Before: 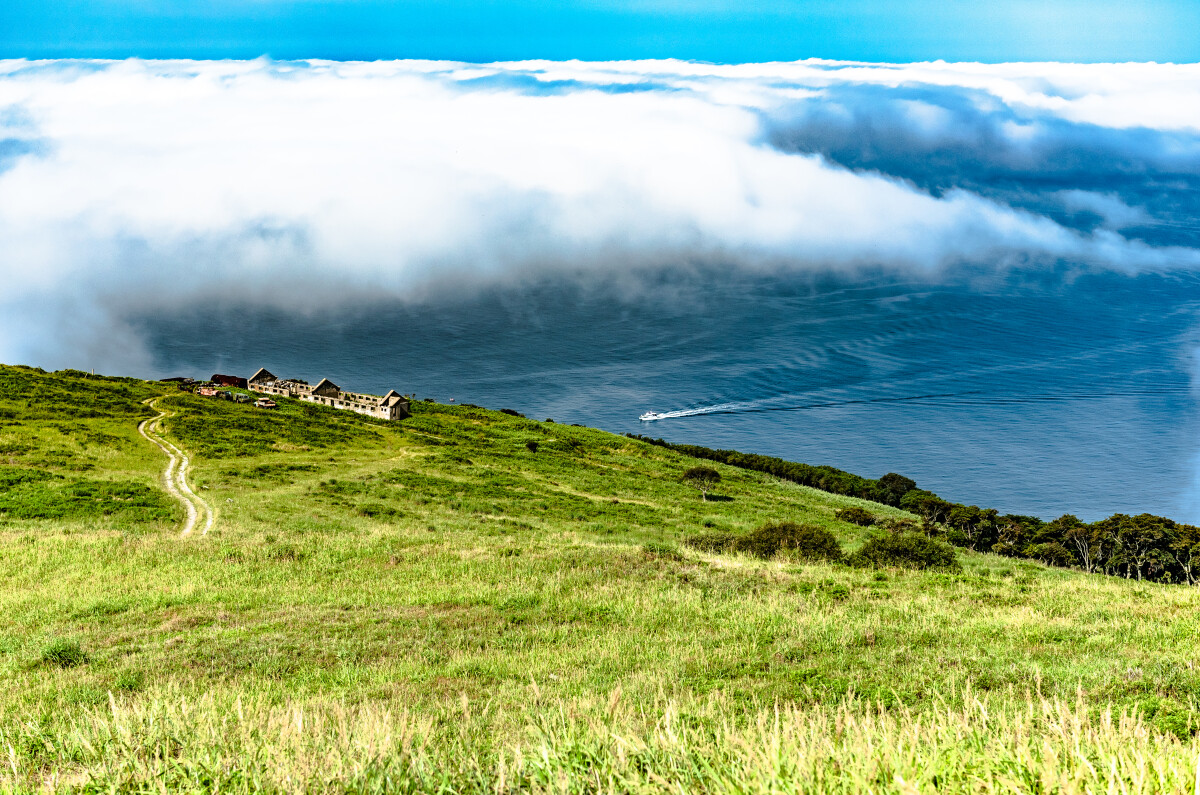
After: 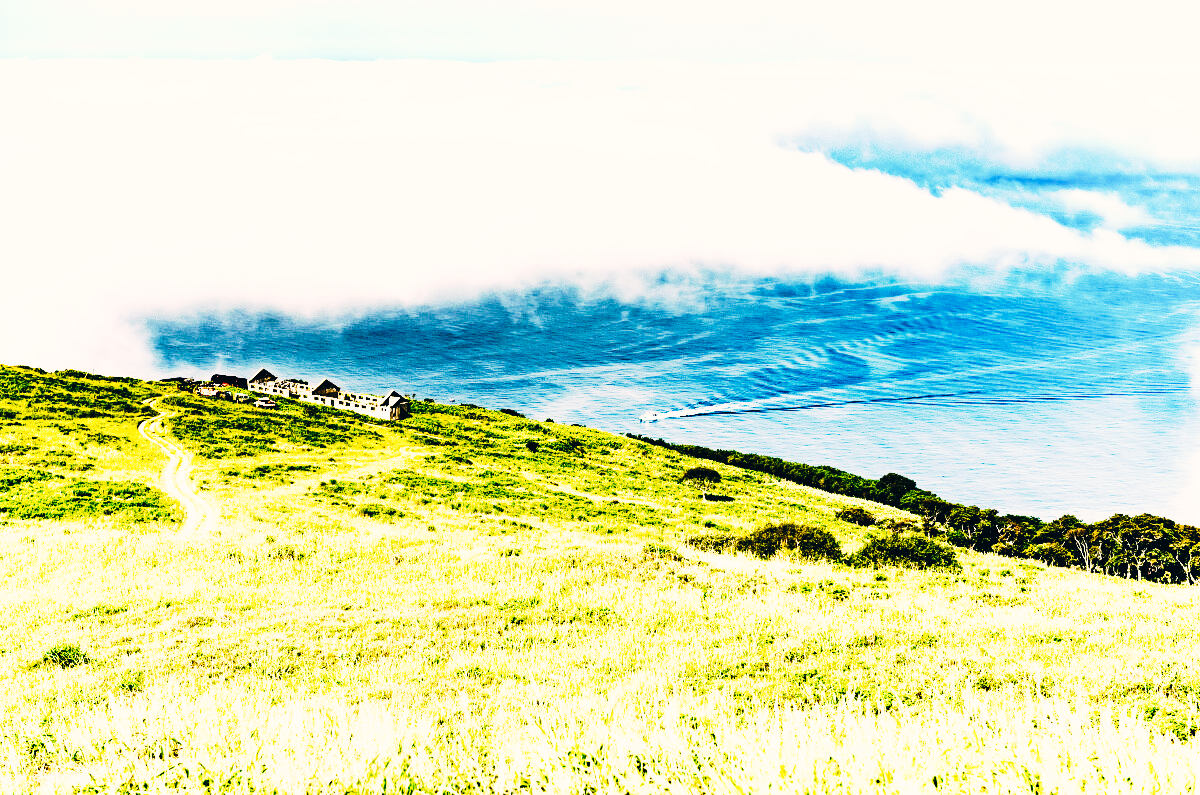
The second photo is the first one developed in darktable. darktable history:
color correction: highlights a* 5.38, highlights b* 5.3, shadows a* -4.26, shadows b* -5.11
tone curve: curves: ch0 [(0, 0) (0.003, 0.011) (0.011, 0.014) (0.025, 0.023) (0.044, 0.035) (0.069, 0.047) (0.1, 0.065) (0.136, 0.098) (0.177, 0.139) (0.224, 0.214) (0.277, 0.306) (0.335, 0.392) (0.399, 0.484) (0.468, 0.584) (0.543, 0.68) (0.623, 0.772) (0.709, 0.847) (0.801, 0.905) (0.898, 0.951) (1, 1)], preserve colors none
tone equalizer: -8 EV -0.75 EV, -7 EV -0.7 EV, -6 EV -0.6 EV, -5 EV -0.4 EV, -3 EV 0.4 EV, -2 EV 0.6 EV, -1 EV 0.7 EV, +0 EV 0.75 EV, edges refinement/feathering 500, mask exposure compensation -1.57 EV, preserve details no
base curve: curves: ch0 [(0, 0) (0.007, 0.004) (0.027, 0.03) (0.046, 0.07) (0.207, 0.54) (0.442, 0.872) (0.673, 0.972) (1, 1)], preserve colors none
